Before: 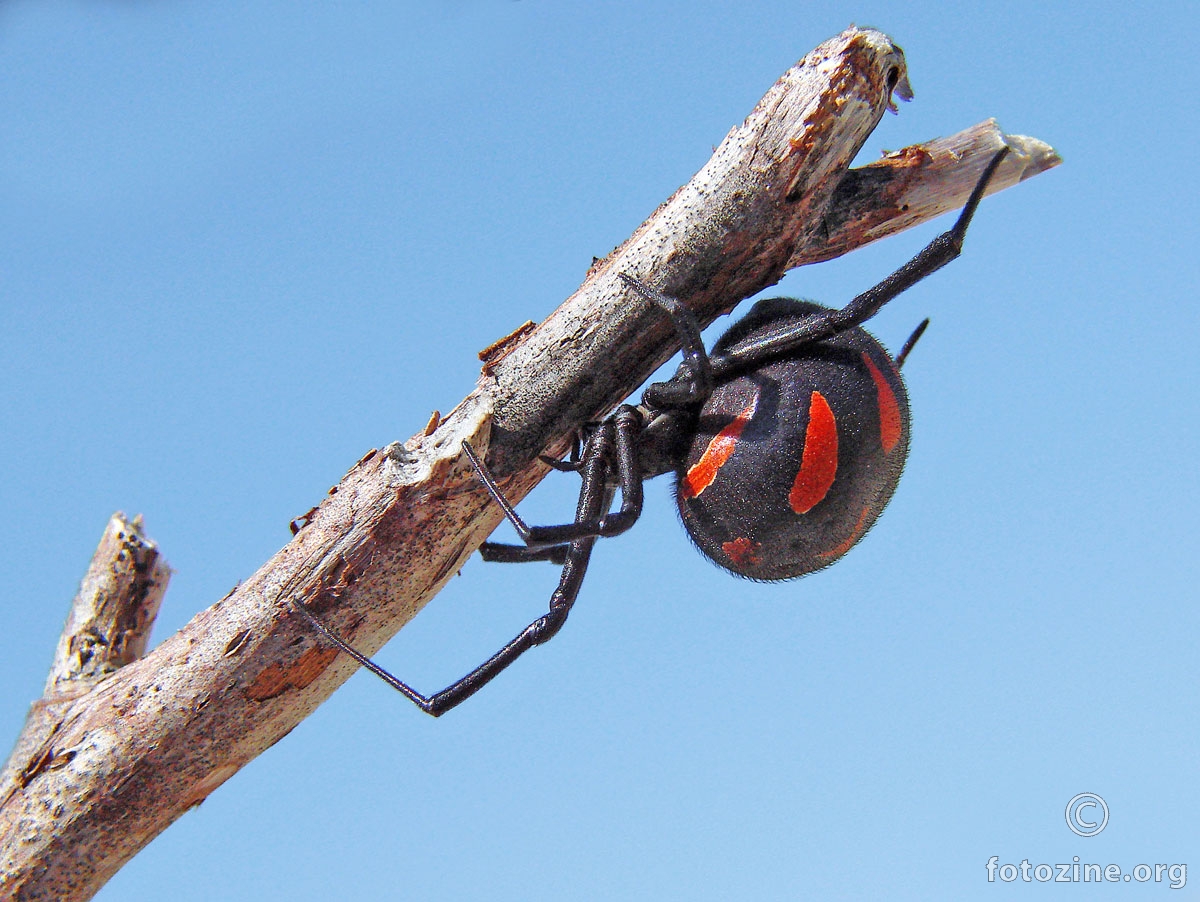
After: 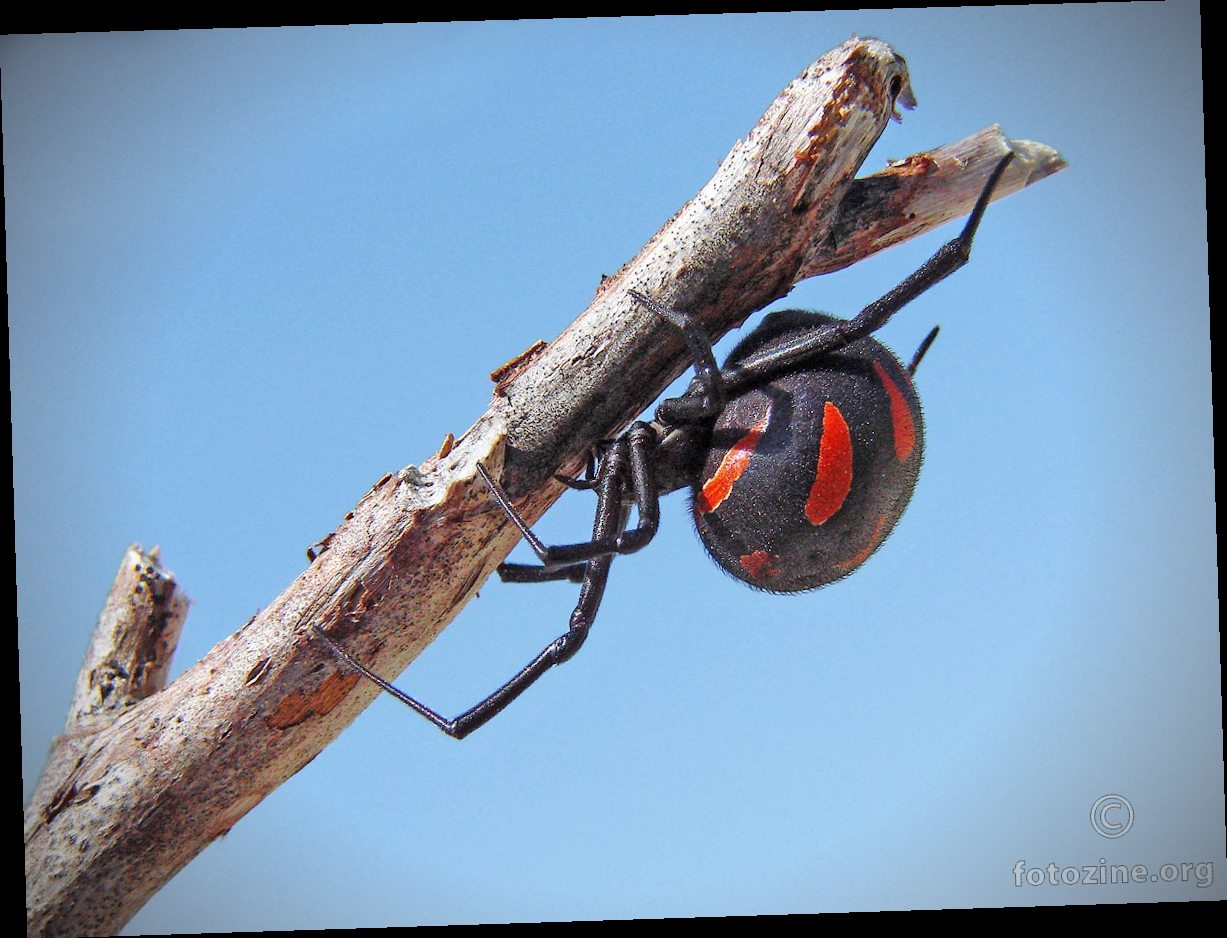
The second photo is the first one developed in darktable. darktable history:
shadows and highlights: shadows 62.66, white point adjustment 0.37, highlights -34.44, compress 83.82%
rotate and perspective: rotation -1.77°, lens shift (horizontal) 0.004, automatic cropping off
vignetting: fall-off start 75%, brightness -0.692, width/height ratio 1.084
